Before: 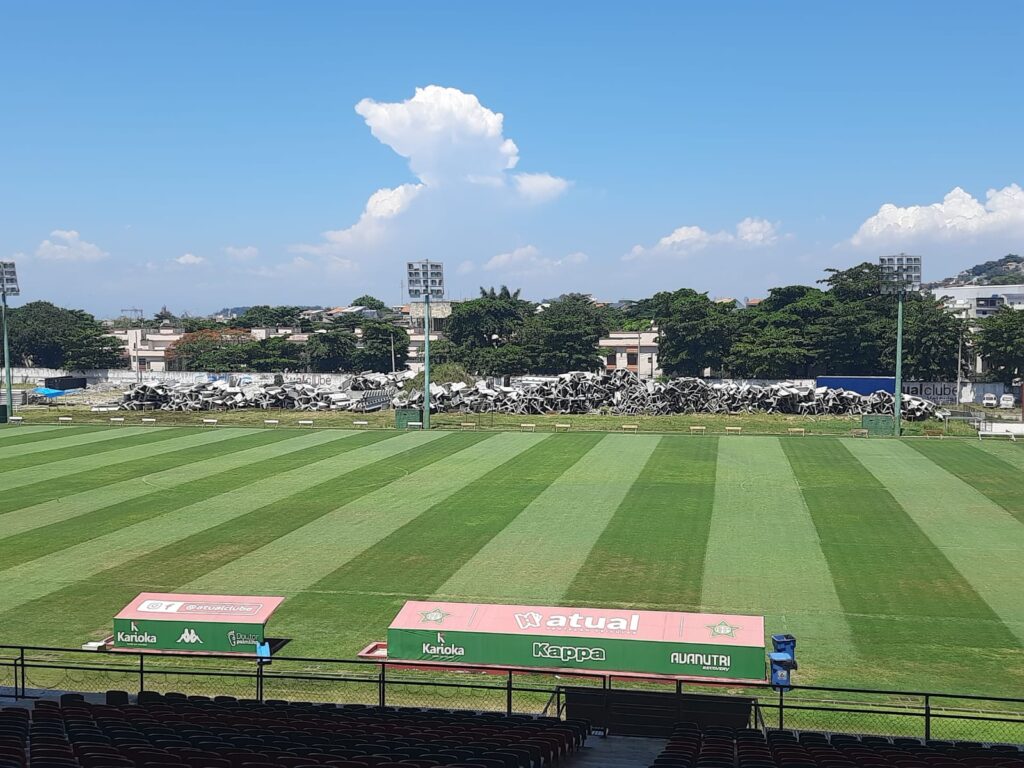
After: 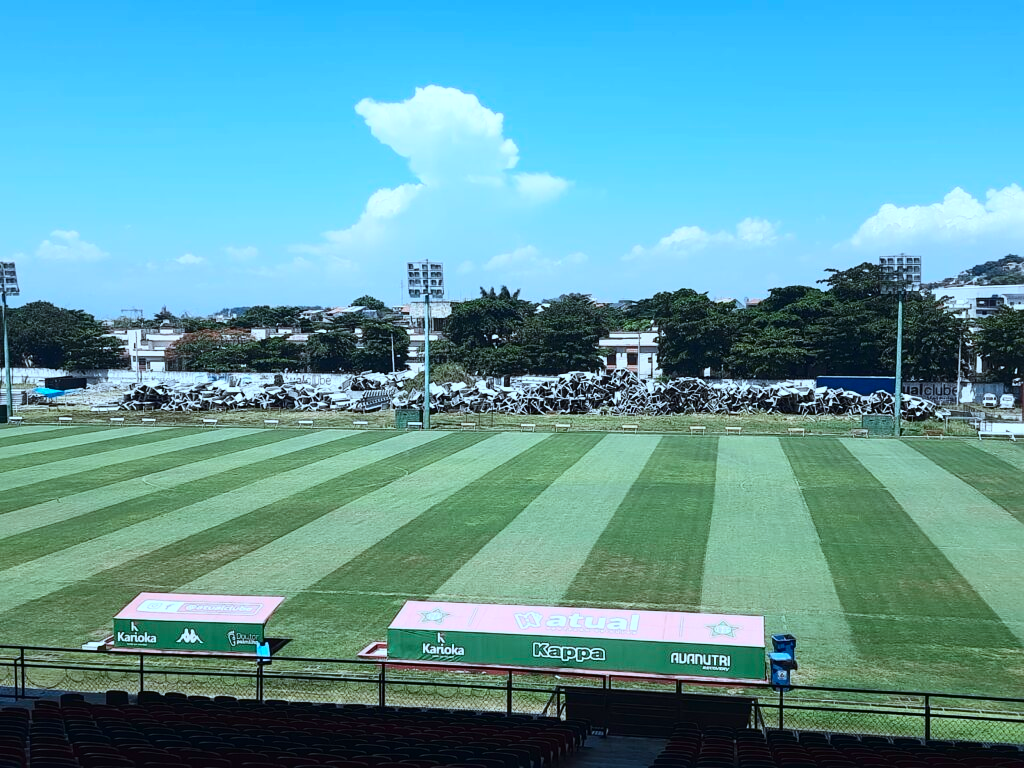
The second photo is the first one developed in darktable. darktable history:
color correction: highlights a* -9.35, highlights b* -23.15
contrast brightness saturation: contrast 0.28
